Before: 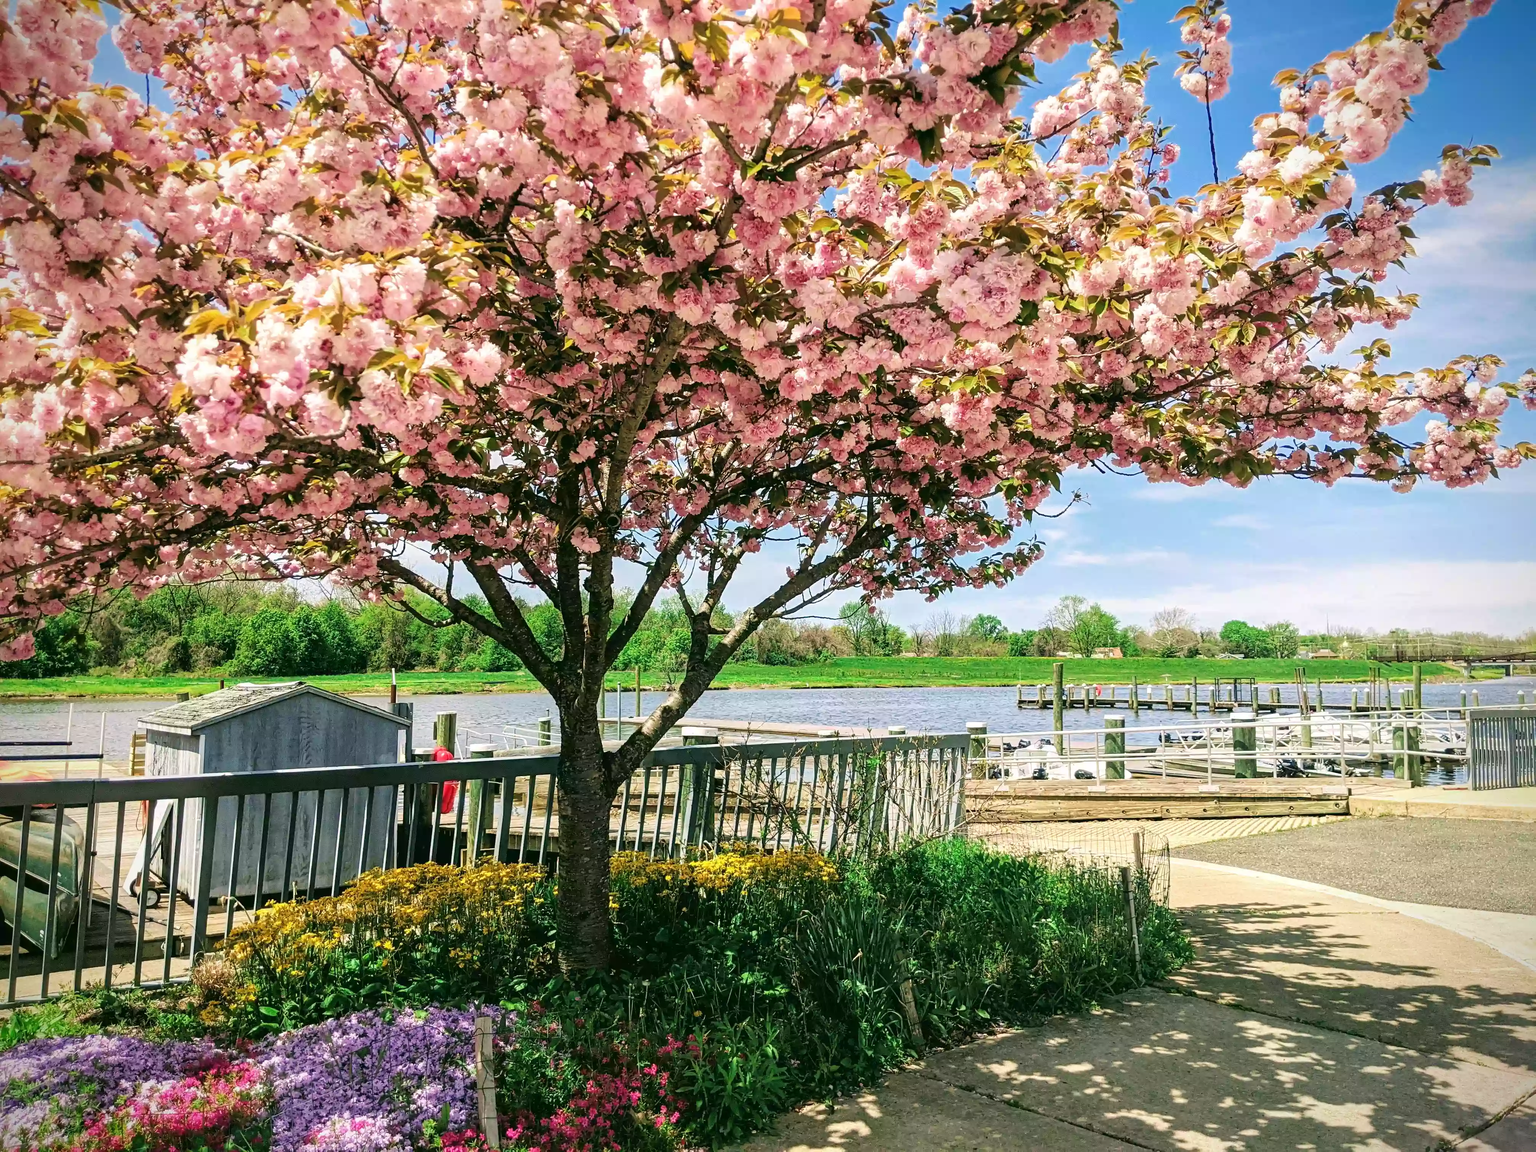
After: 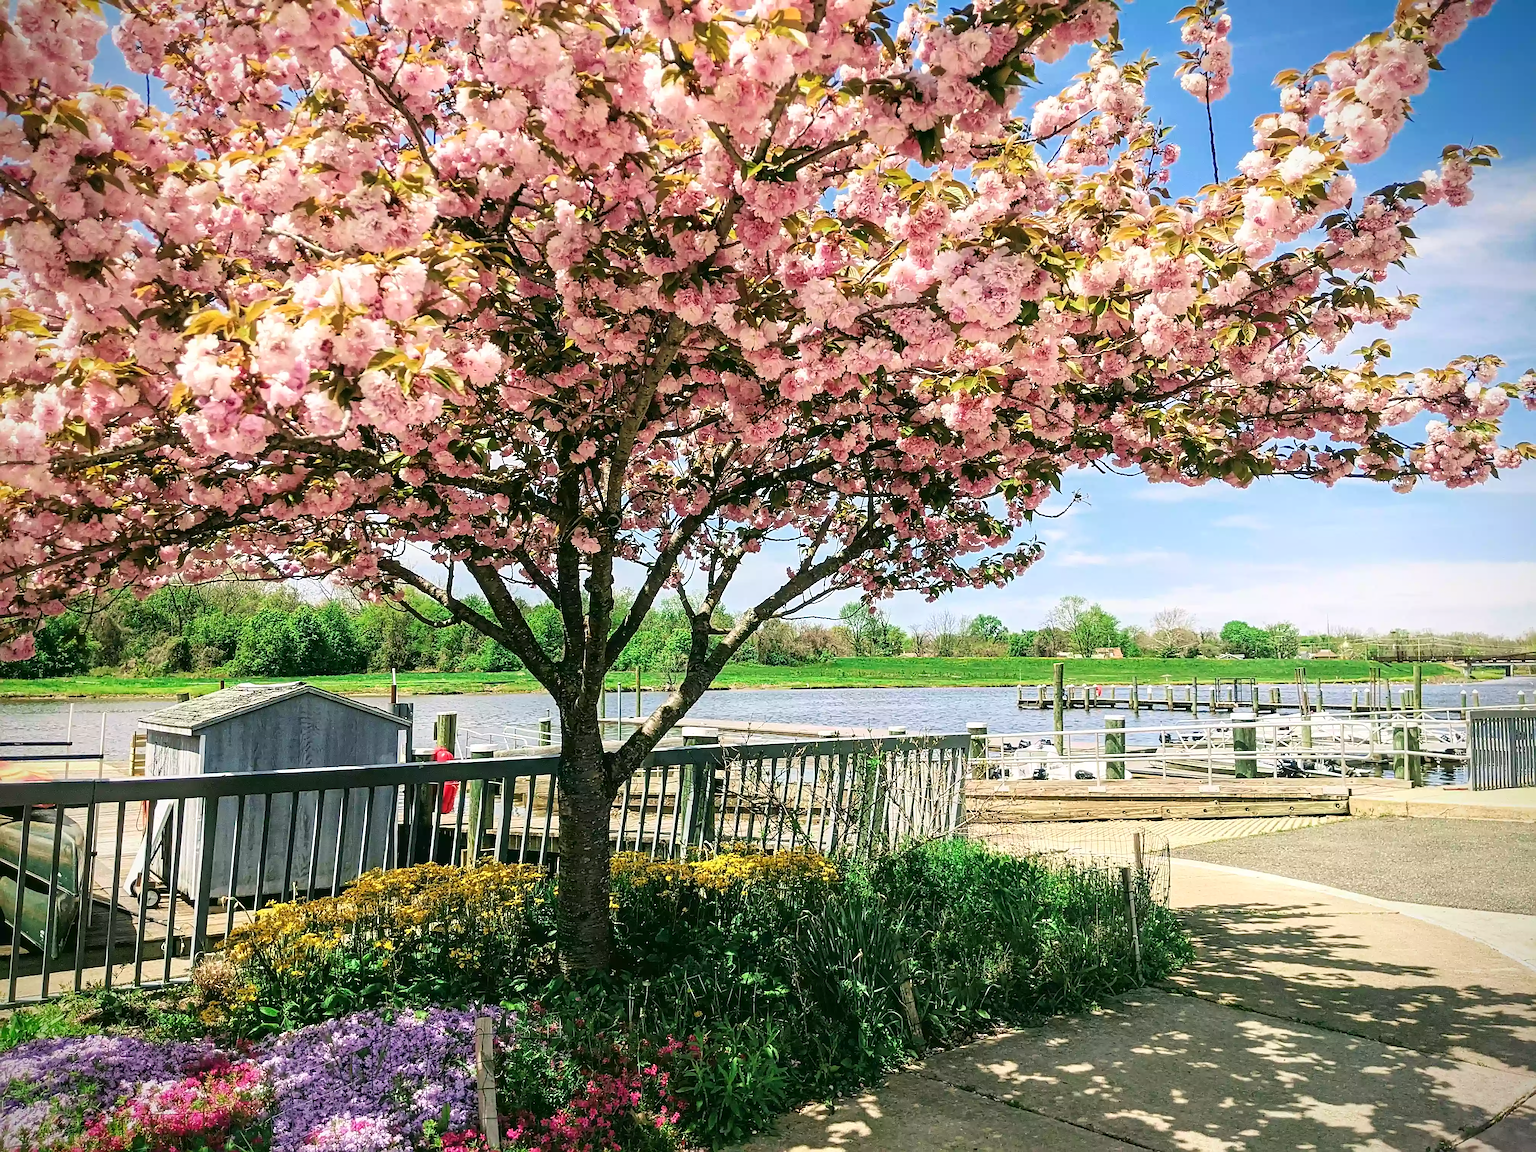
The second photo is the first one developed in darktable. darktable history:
sharpen: on, module defaults
shadows and highlights: shadows 1.52, highlights 39.25
